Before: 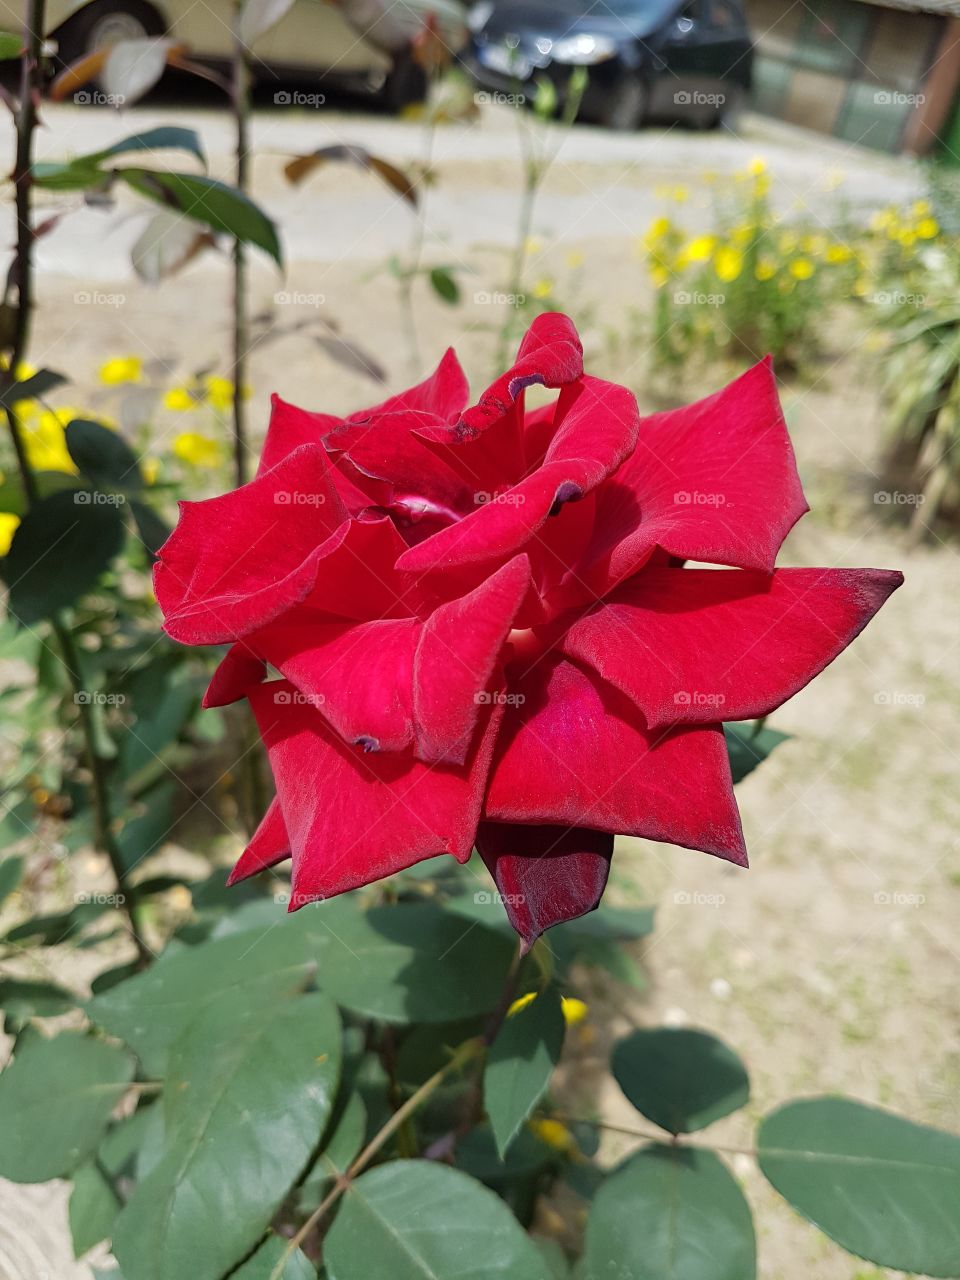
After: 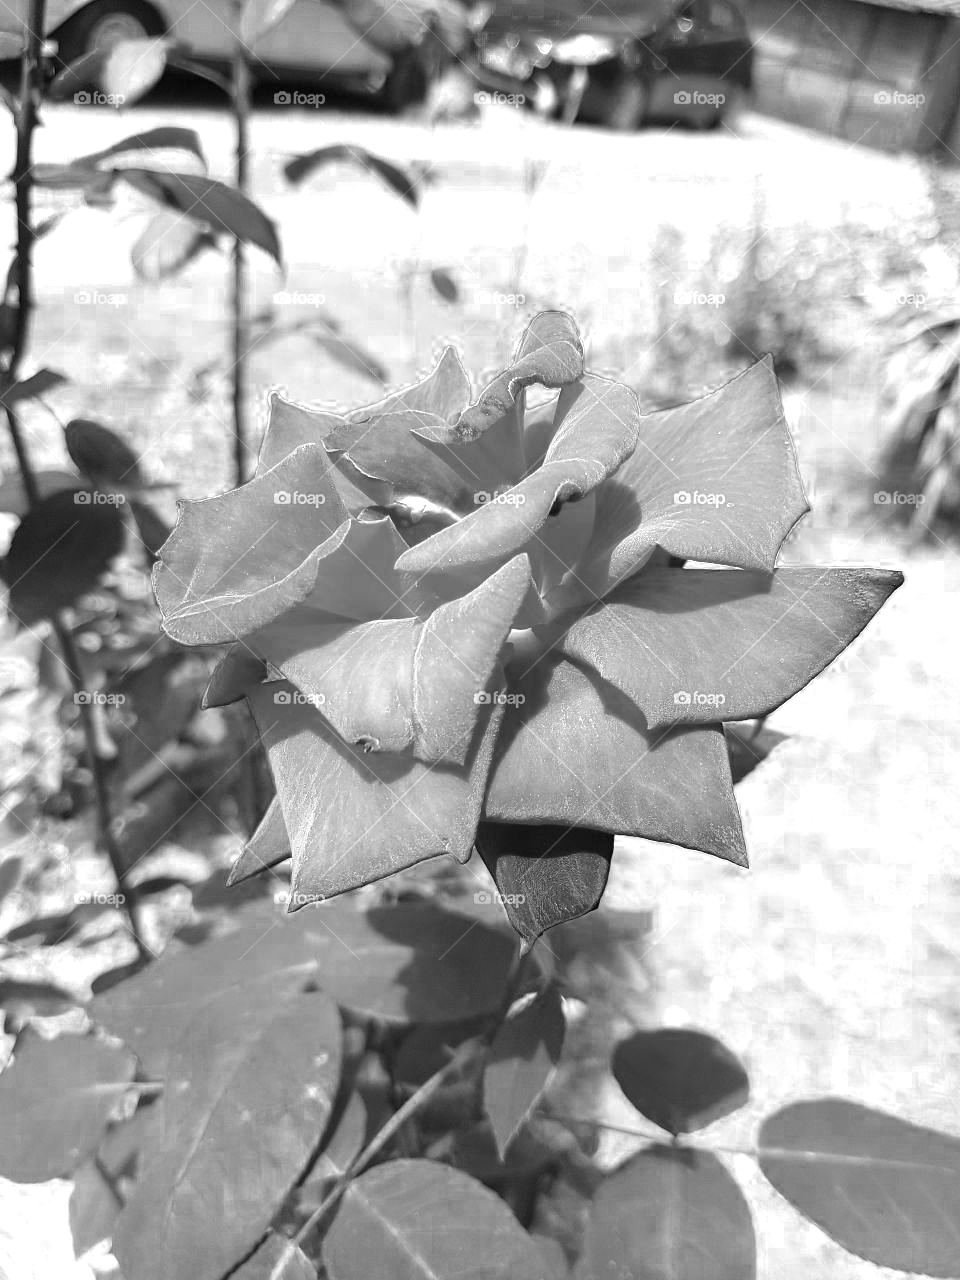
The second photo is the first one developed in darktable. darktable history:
exposure: exposure 1 EV, compensate highlight preservation false
color zones: curves: ch0 [(0.002, 0.589) (0.107, 0.484) (0.146, 0.249) (0.217, 0.352) (0.309, 0.525) (0.39, 0.404) (0.455, 0.169) (0.597, 0.055) (0.724, 0.212) (0.775, 0.691) (0.869, 0.571) (1, 0.587)]; ch1 [(0, 0) (0.143, 0) (0.286, 0) (0.429, 0) (0.571, 0) (0.714, 0) (0.857, 0)], mix 34.1%
